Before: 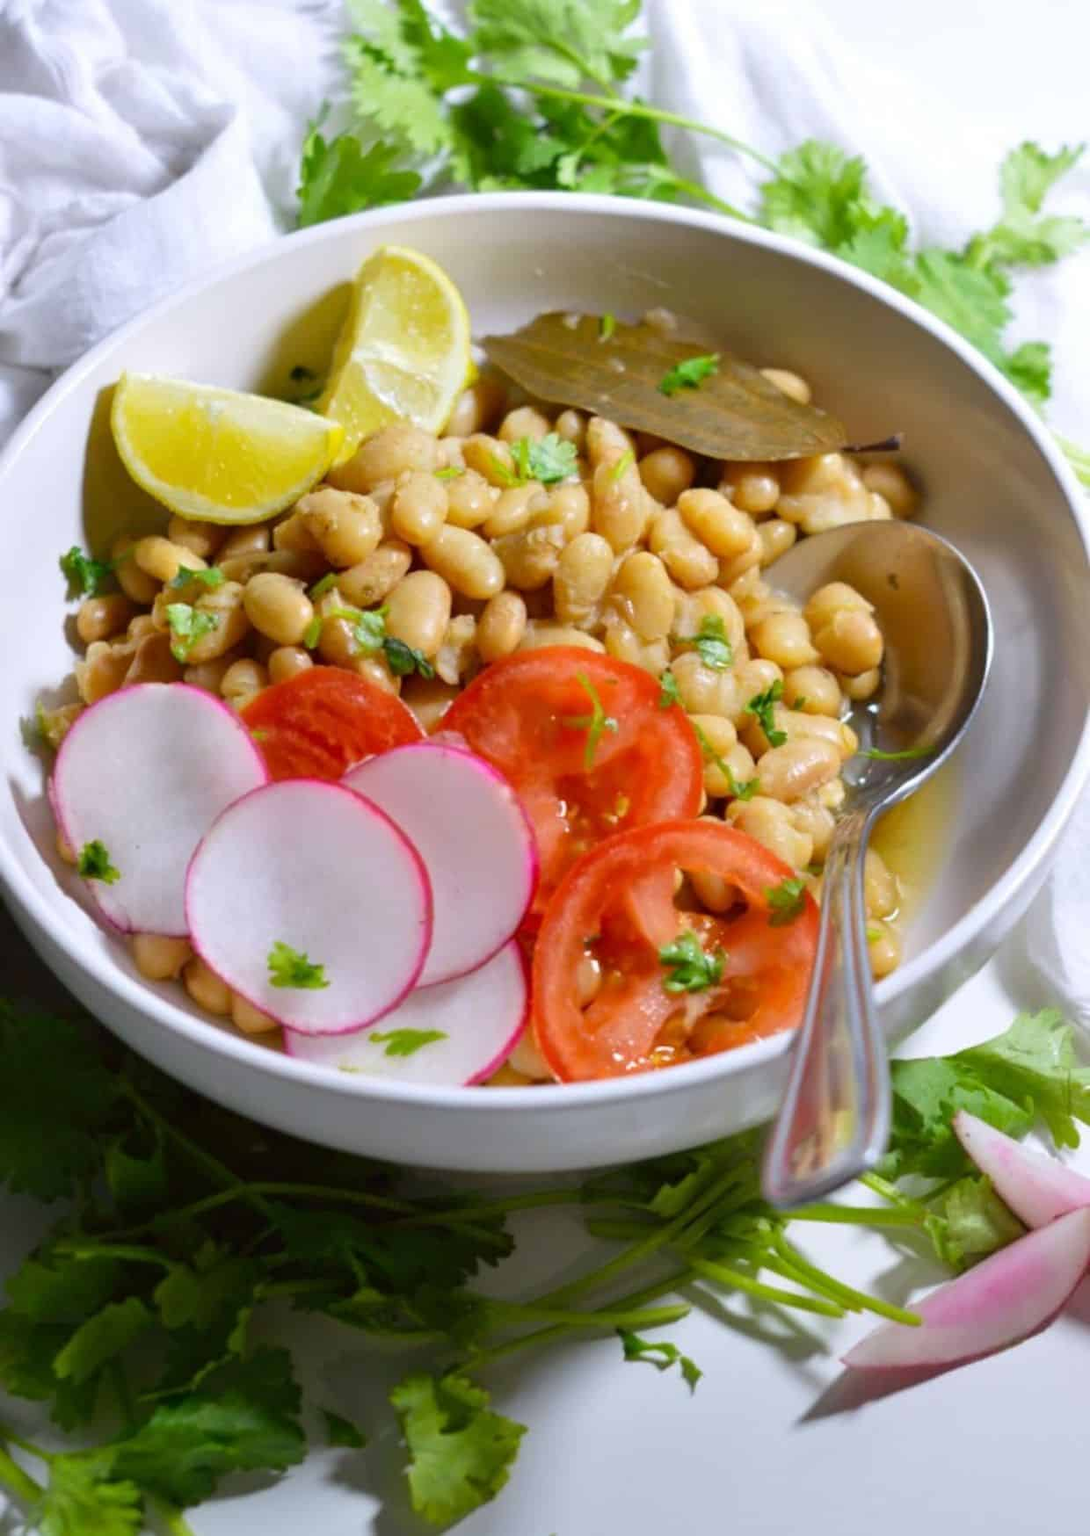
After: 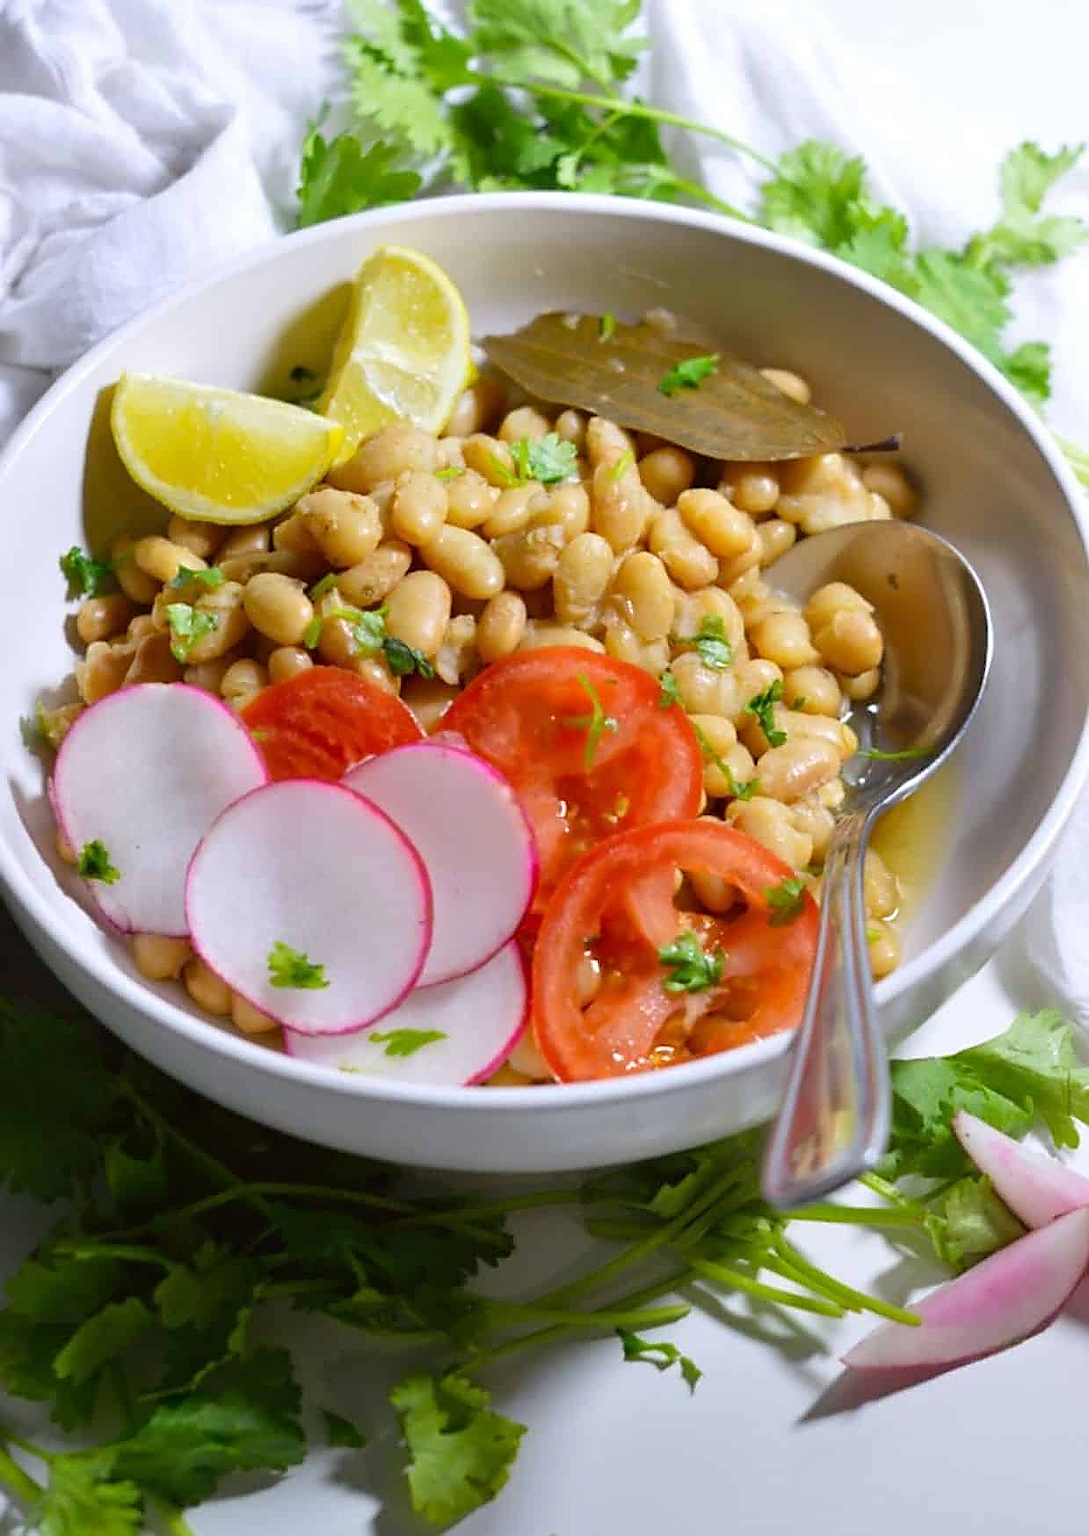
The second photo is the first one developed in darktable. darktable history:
tone equalizer: on, module defaults
sharpen: radius 1.4, amount 1.25, threshold 0.7
